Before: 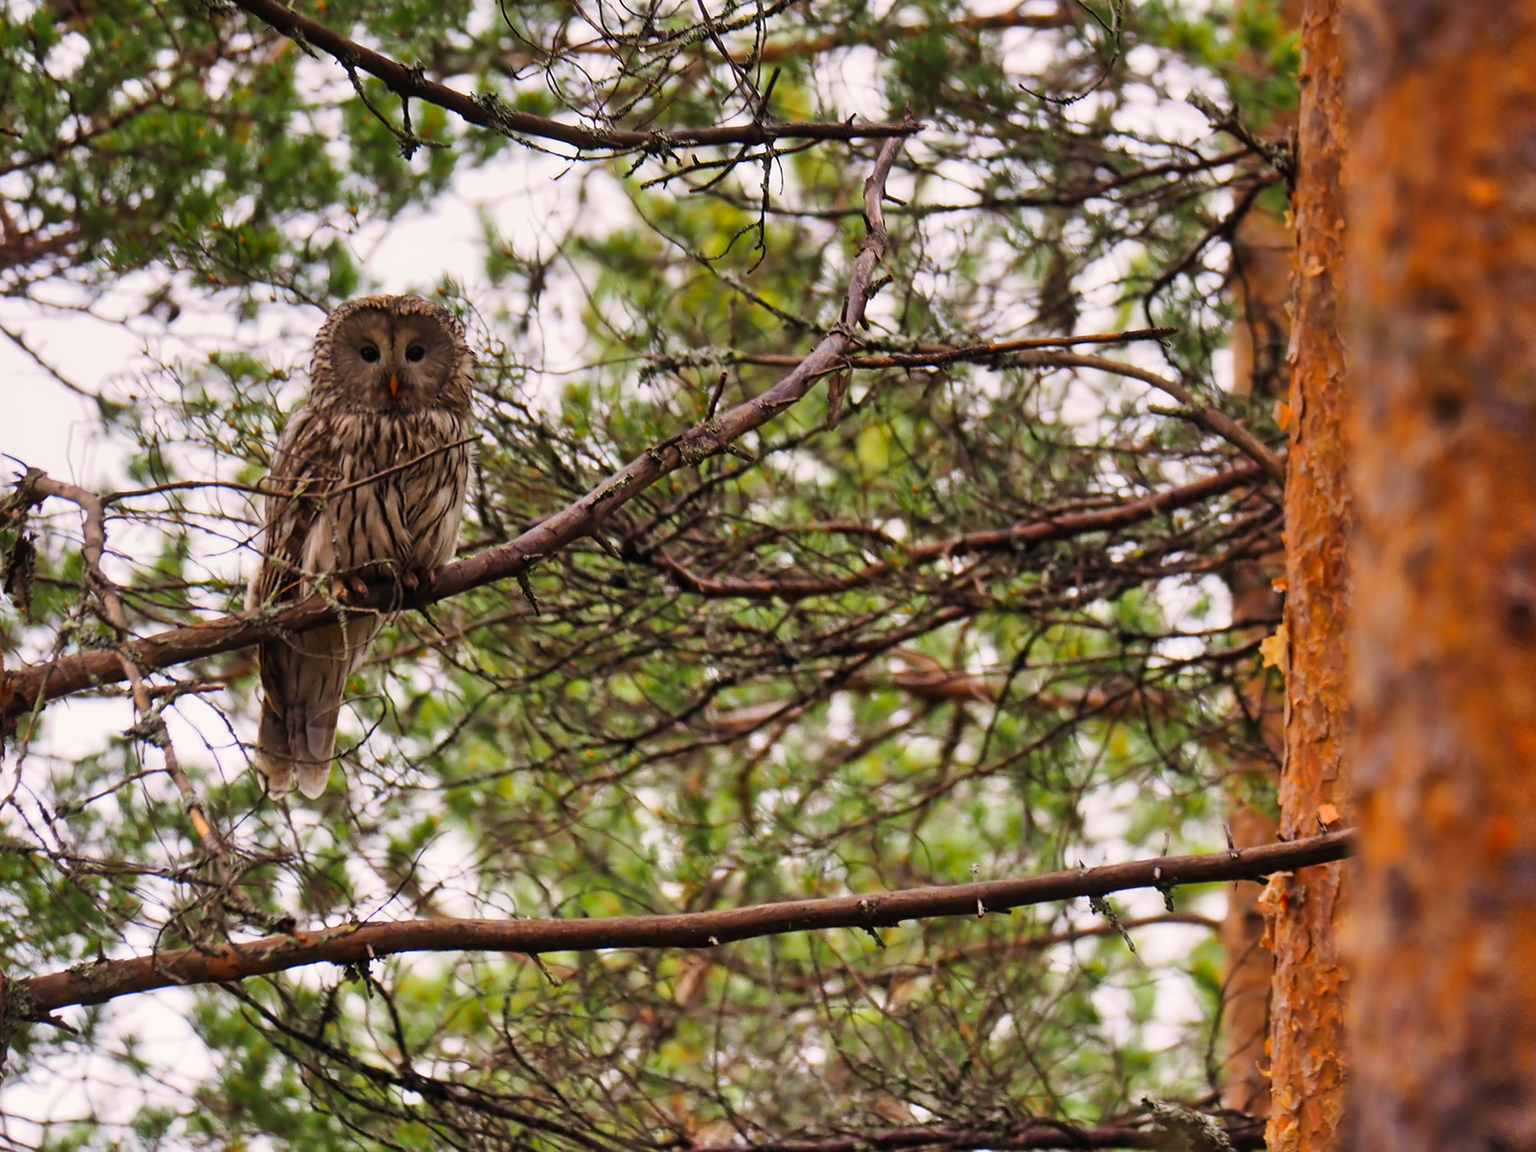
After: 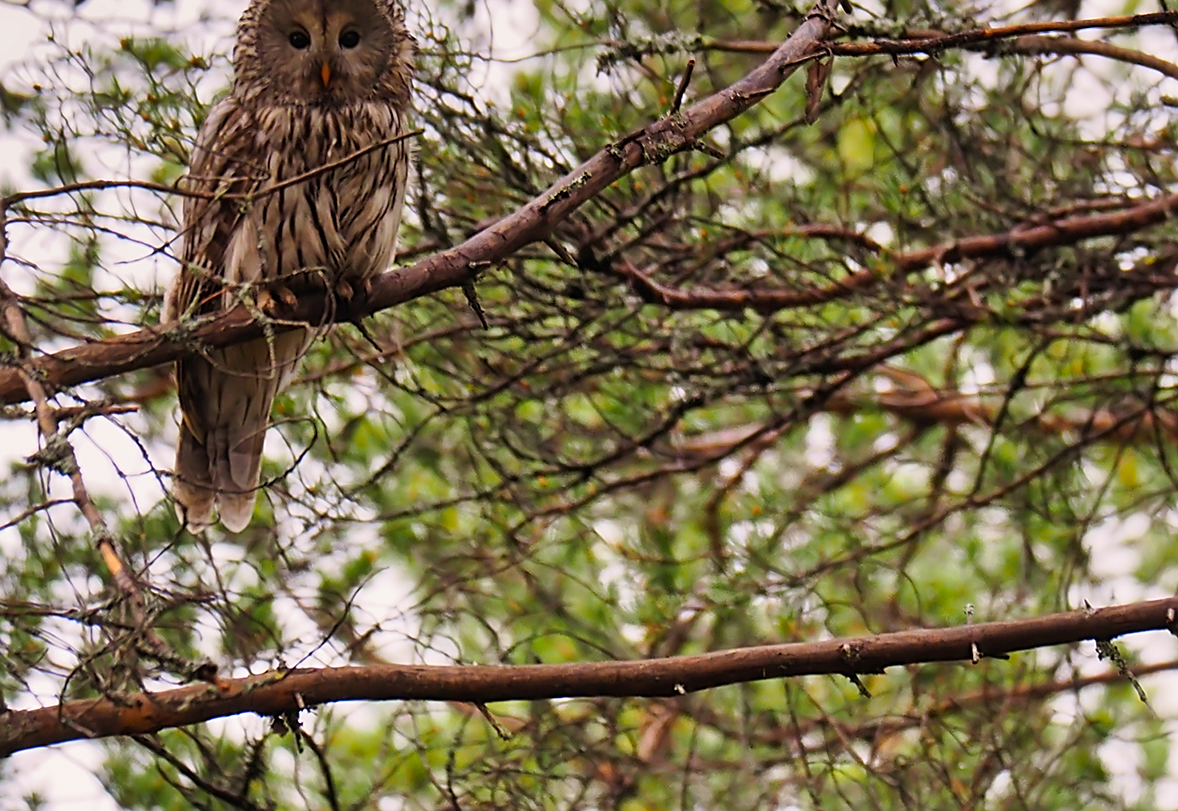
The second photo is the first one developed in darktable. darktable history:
crop: left 6.488%, top 27.668%, right 24.183%, bottom 8.656%
grain: coarseness 0.81 ISO, strength 1.34%, mid-tones bias 0%
sharpen: on, module defaults
shadows and highlights: shadows 43.71, white point adjustment -1.46, soften with gaussian
